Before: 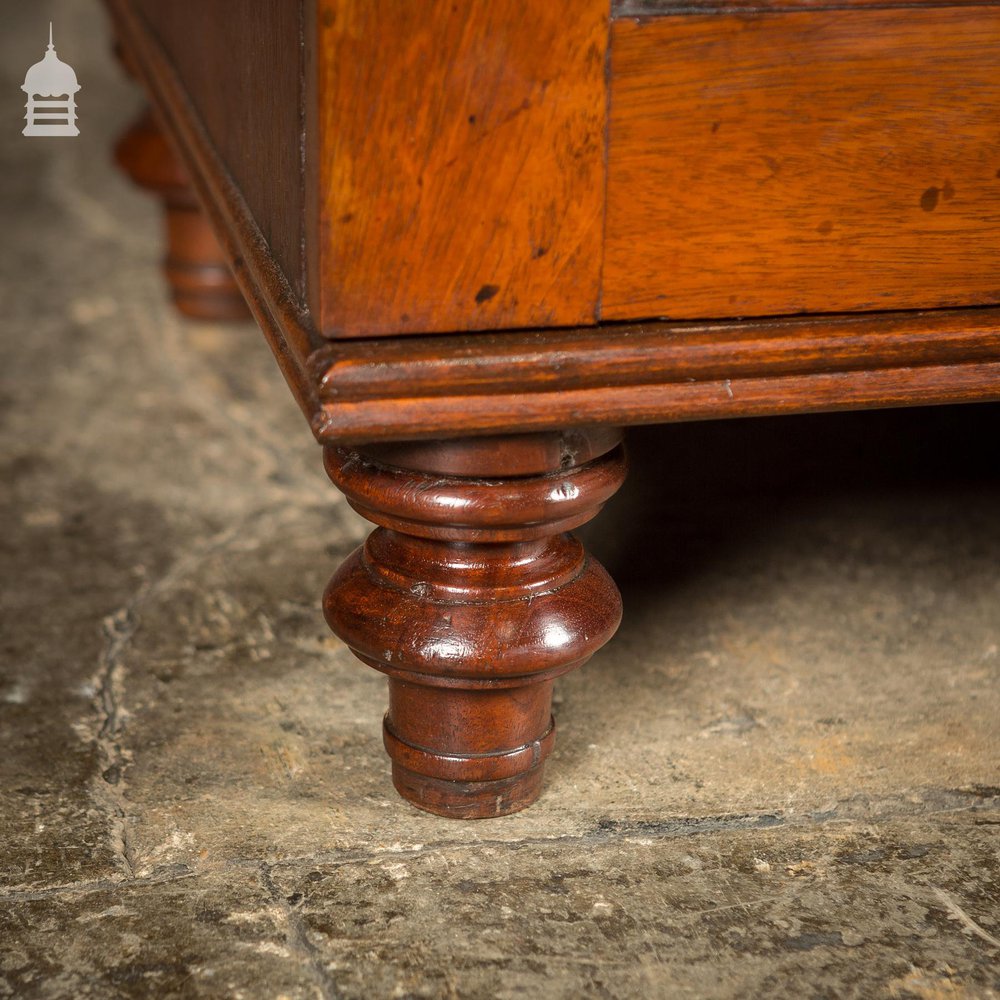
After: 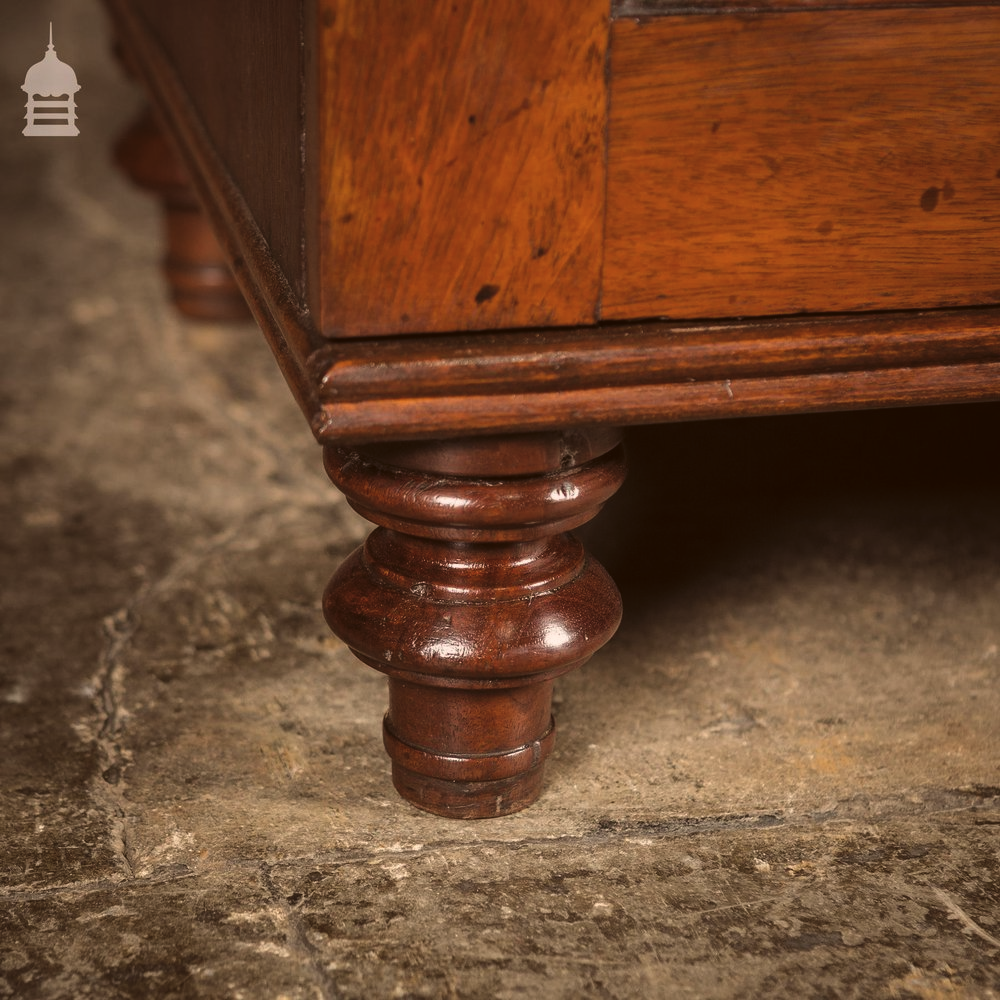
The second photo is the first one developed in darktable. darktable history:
tone equalizer: on, module defaults
color correction: highlights a* 6.27, highlights b* 8.19, shadows a* 5.94, shadows b* 7.23, saturation 0.9
exposure: black level correction -0.015, exposure -0.5 EV, compensate highlight preservation false
levels: levels [0.052, 0.496, 0.908]
